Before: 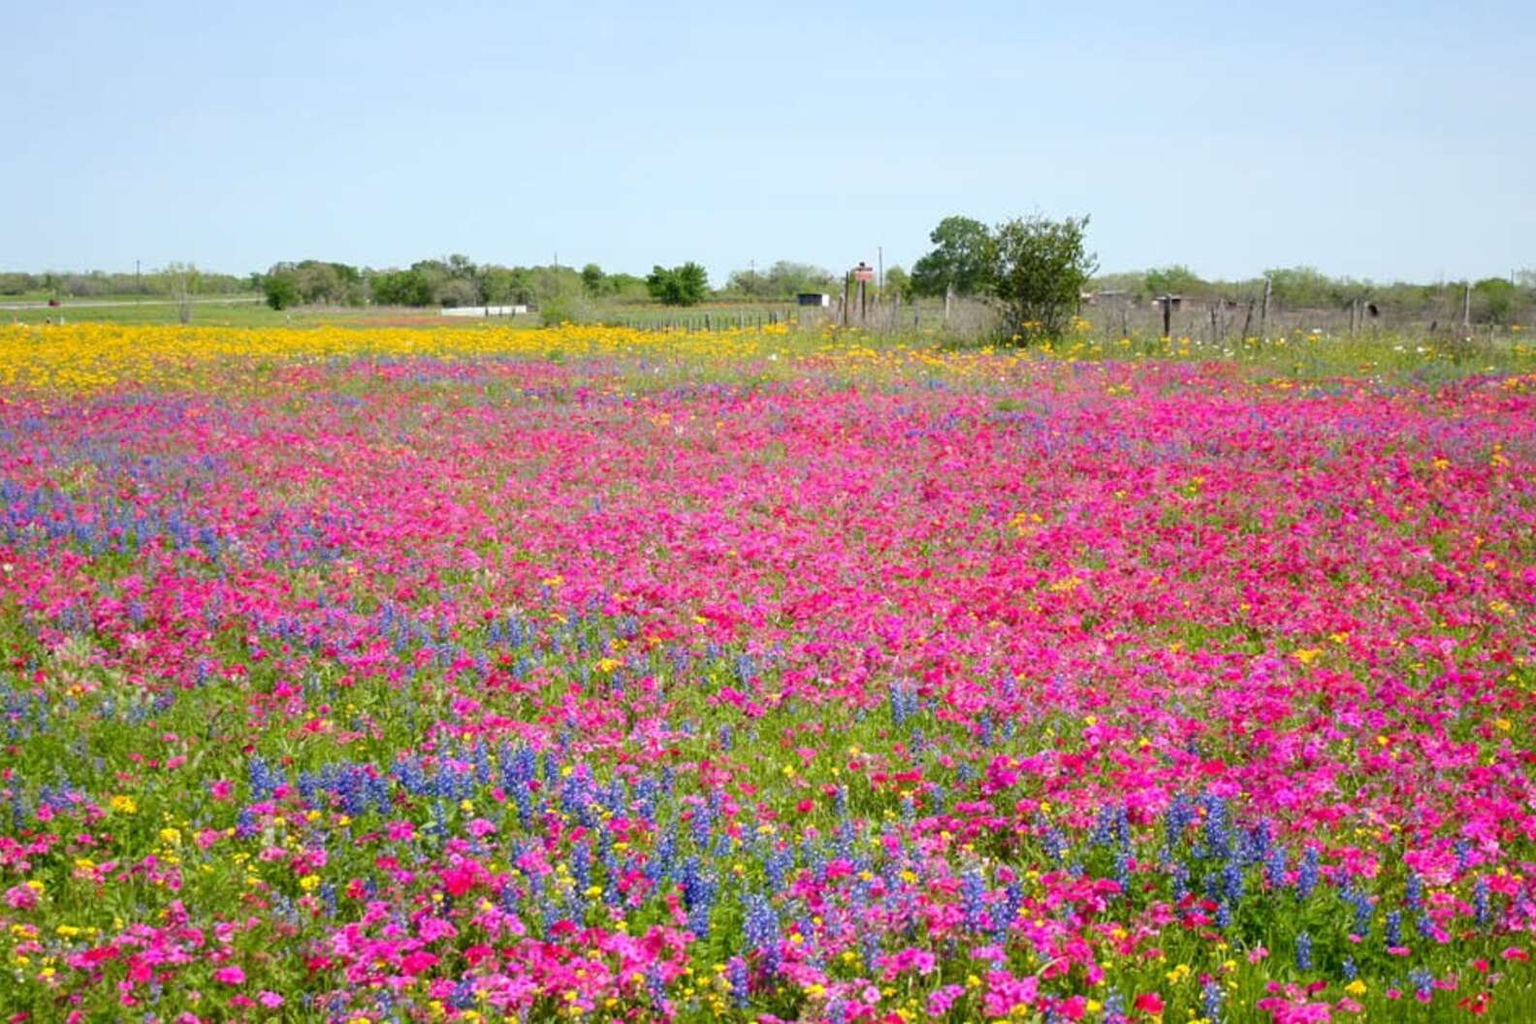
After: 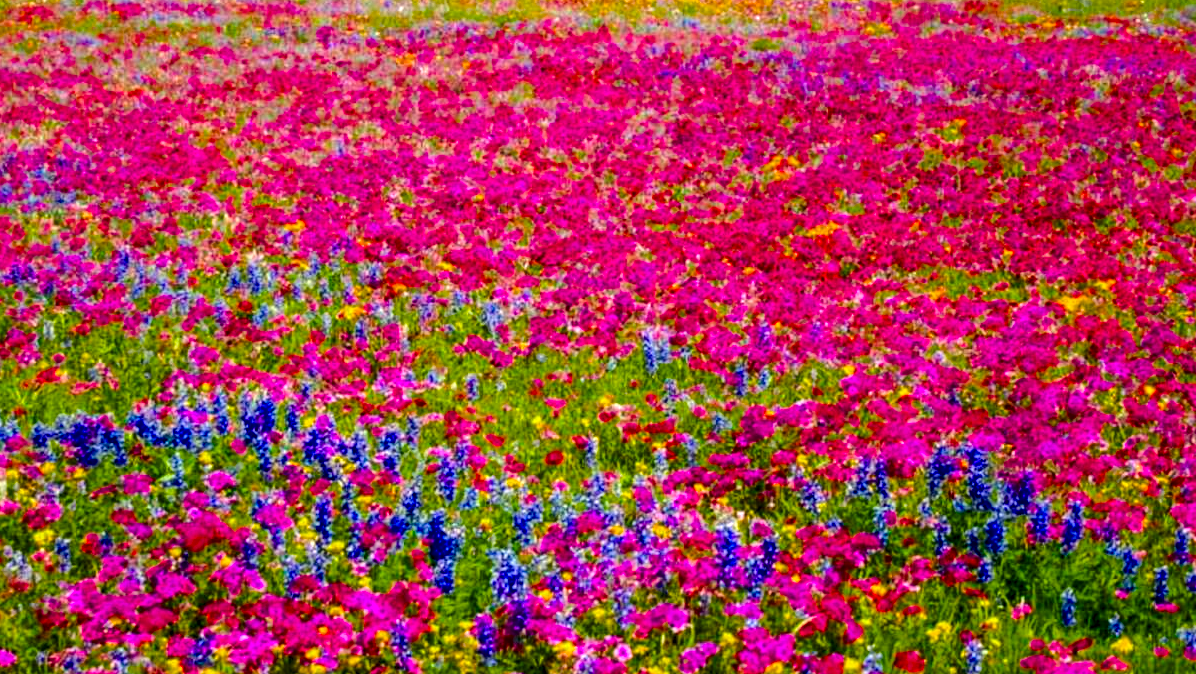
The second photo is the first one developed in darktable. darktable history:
contrast brightness saturation: contrast 0.083, saturation 0.202
local contrast: detail 140%
color balance rgb: shadows lift › luminance -21.834%, shadows lift › chroma 6.519%, shadows lift › hue 272.34°, highlights gain › chroma 0.13%, highlights gain › hue 330.02°, linear chroma grading › global chroma 15.016%, perceptual saturation grading › global saturation 30.664%, perceptual brilliance grading › highlights 7.171%, perceptual brilliance grading › mid-tones 17.228%, perceptual brilliance grading › shadows -5.404%, saturation formula JzAzBz (2021)
crop and rotate: left 17.48%, top 35.335%, right 6.999%, bottom 0.82%
